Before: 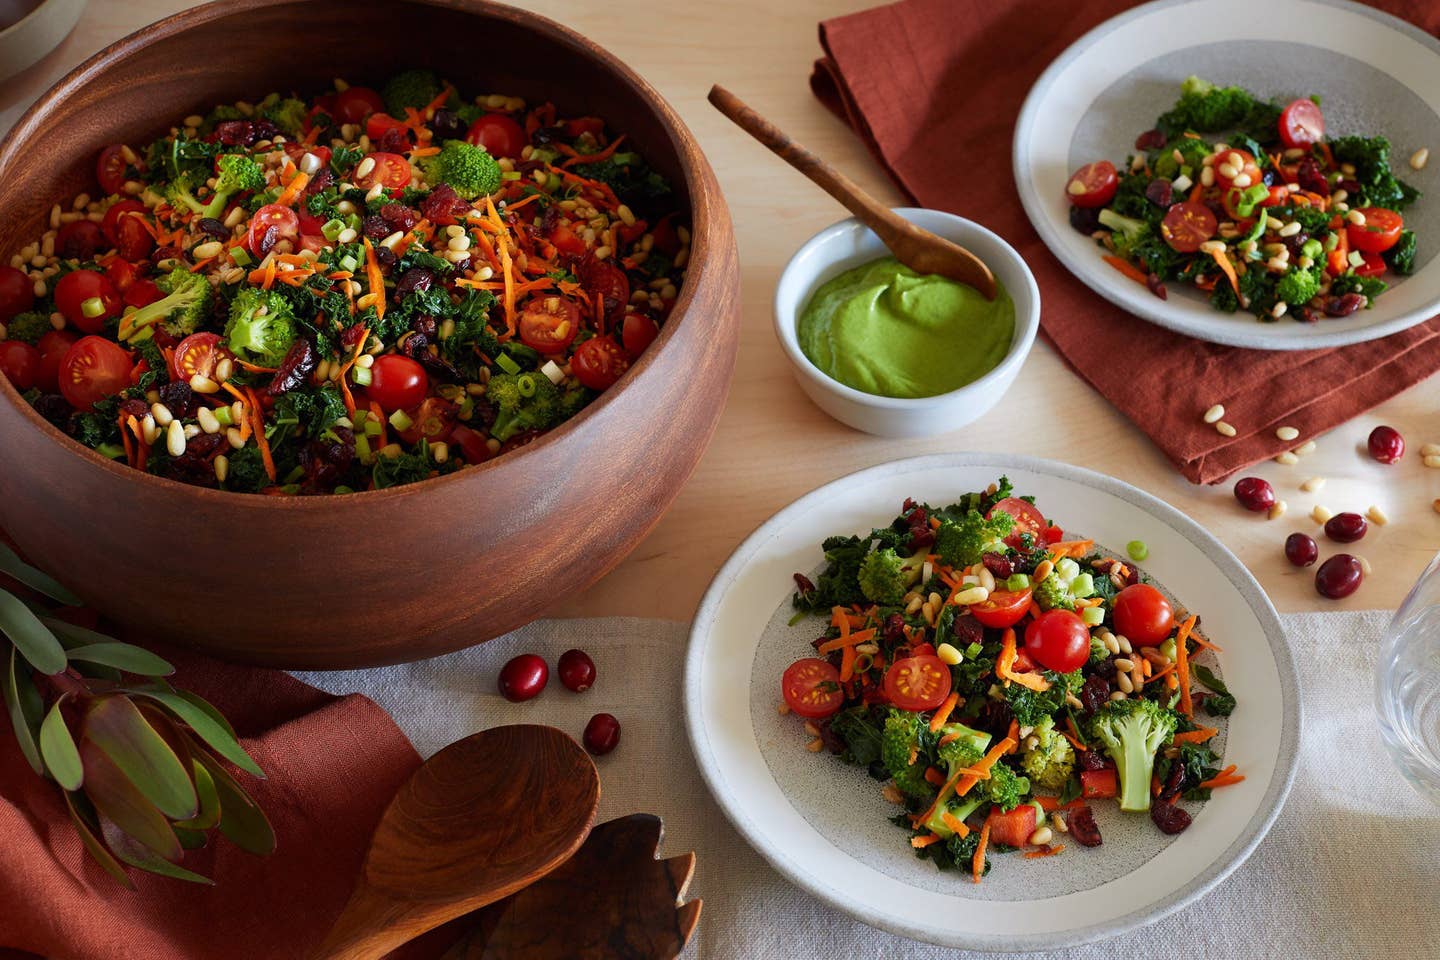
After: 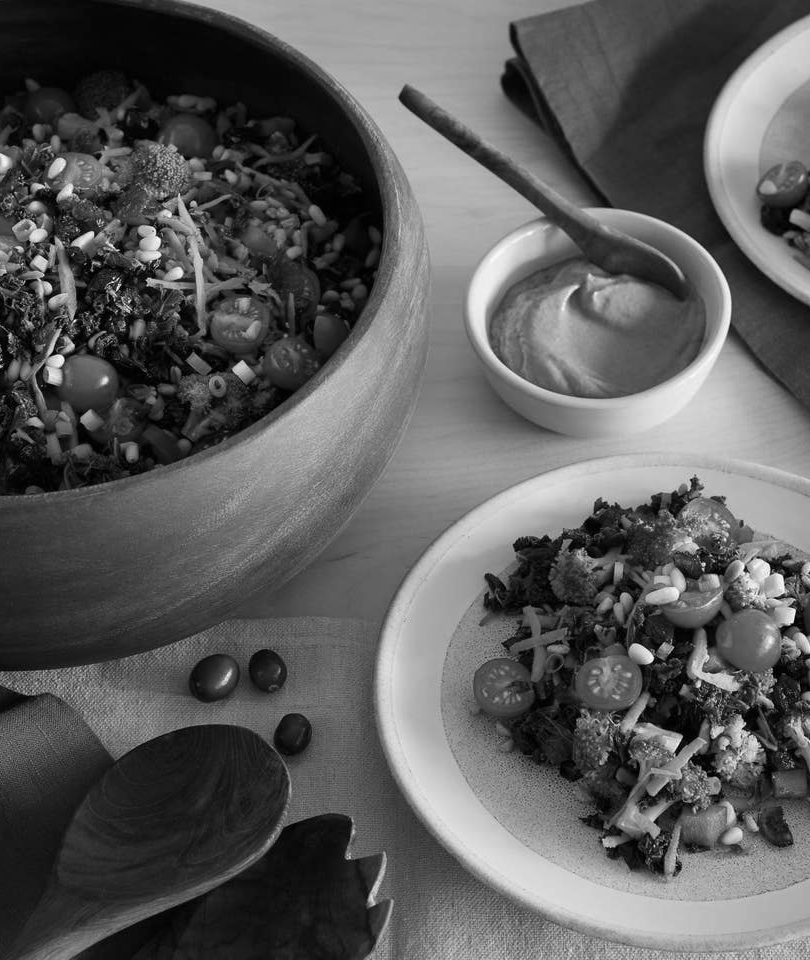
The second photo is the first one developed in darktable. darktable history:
crop: left 21.496%, right 22.254%
monochrome: a 32, b 64, size 2.3
